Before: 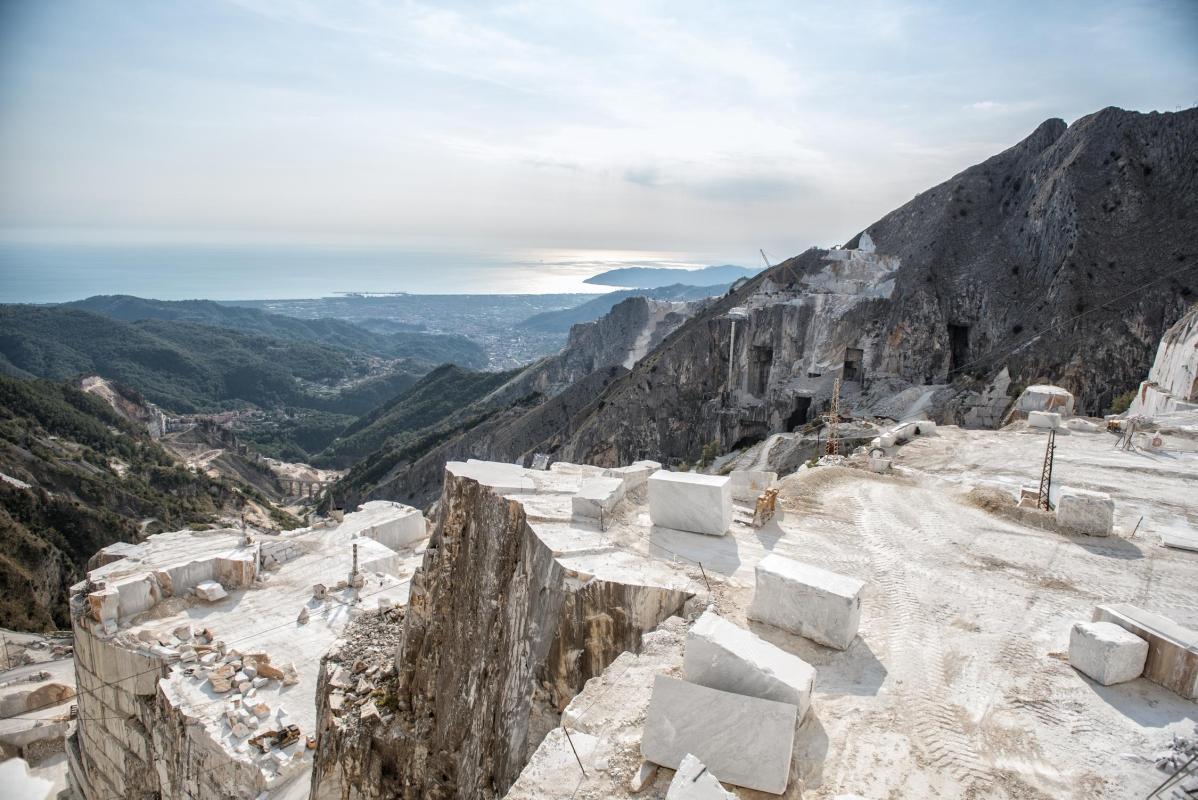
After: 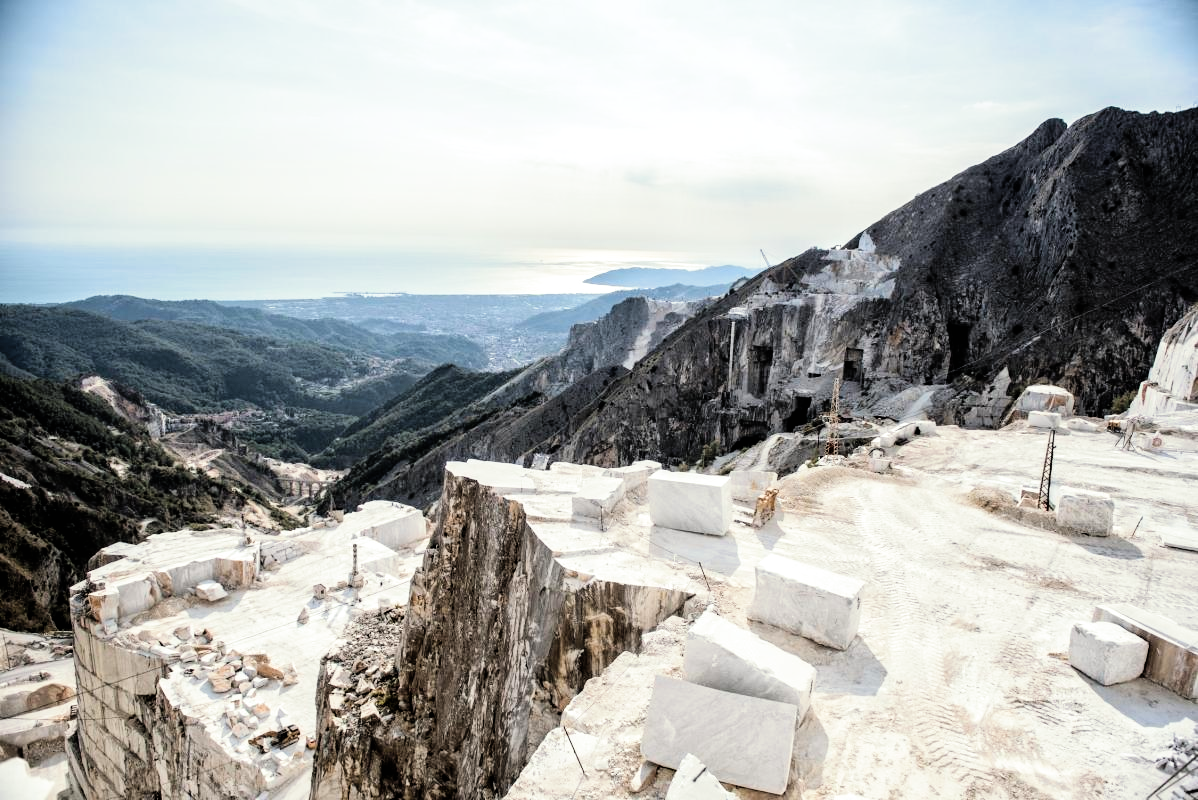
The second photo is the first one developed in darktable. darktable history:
levels: levels [0, 0.435, 0.917]
filmic rgb: black relative exposure -5 EV, hardness 2.88, contrast 1.5
split-toning: shadows › saturation 0.61, highlights › saturation 0.58, balance -28.74, compress 87.36%
